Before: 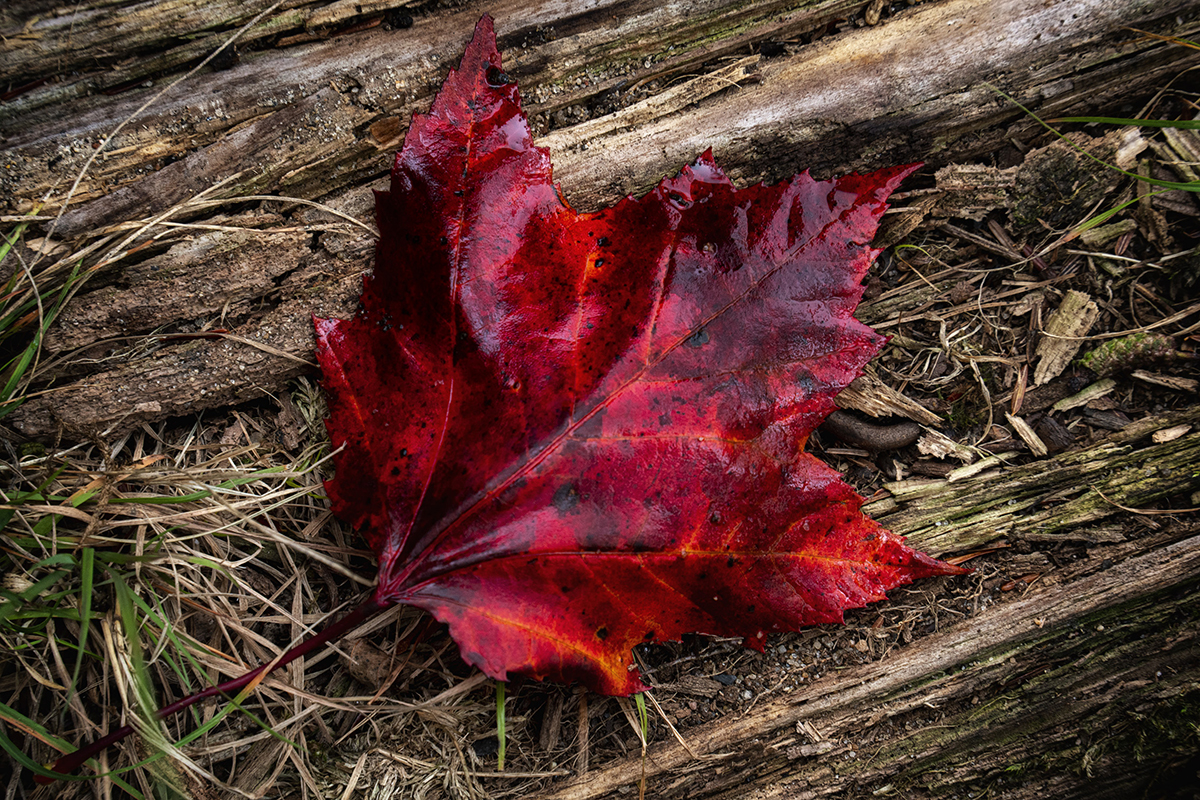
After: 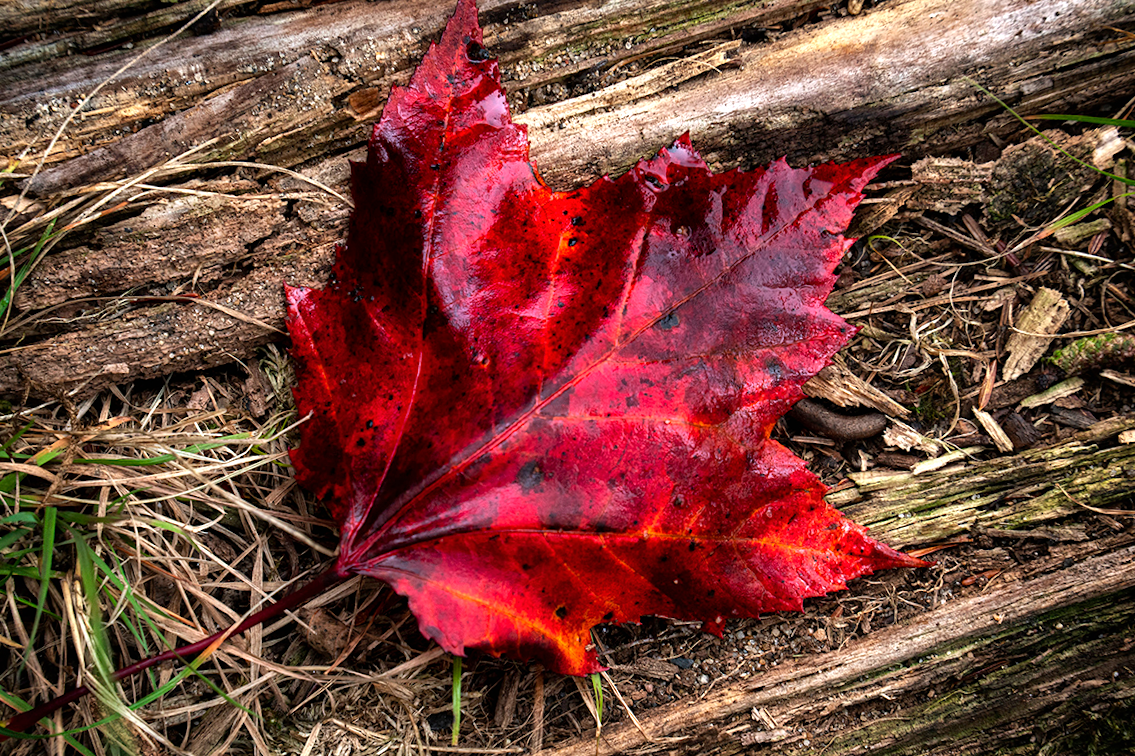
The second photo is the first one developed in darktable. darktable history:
exposure: exposure 0.61 EV, compensate highlight preservation false
crop and rotate: angle -2.21°
